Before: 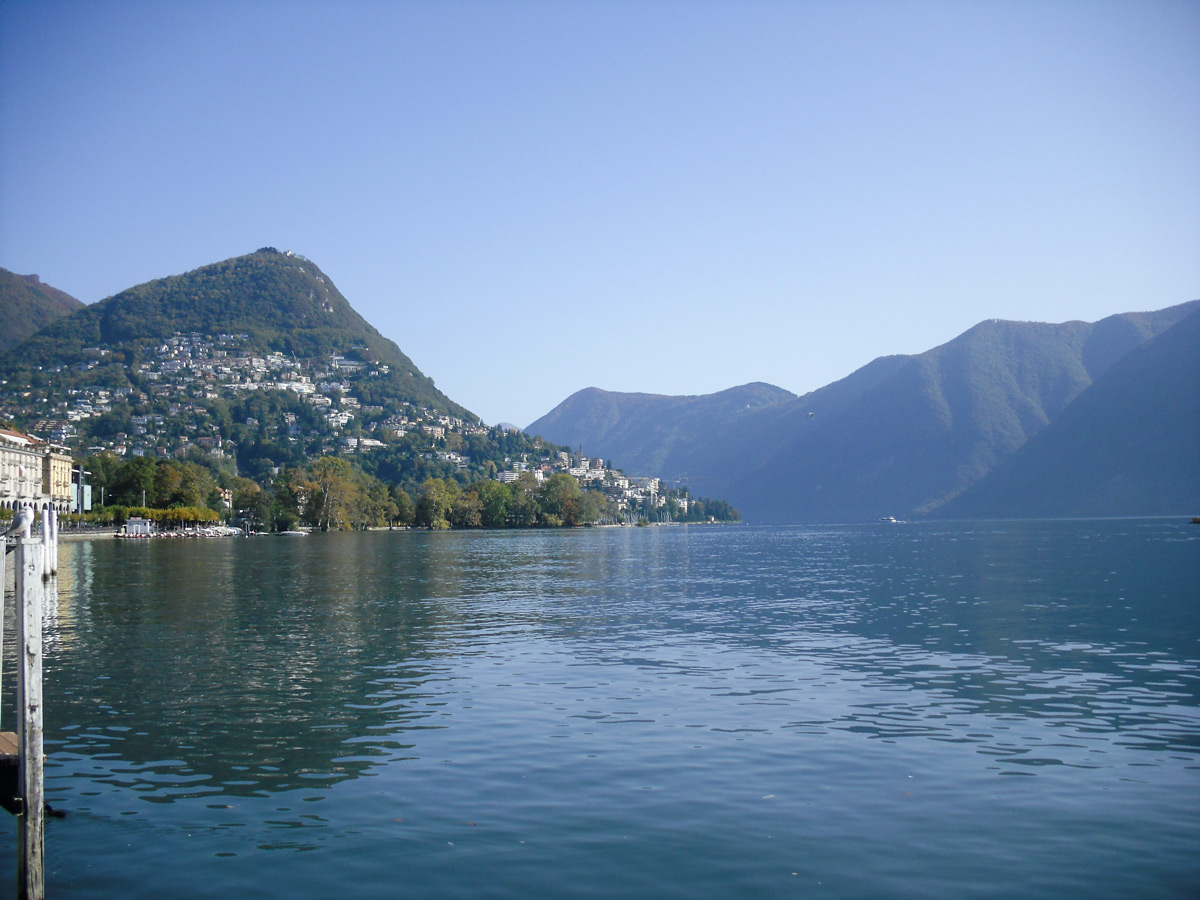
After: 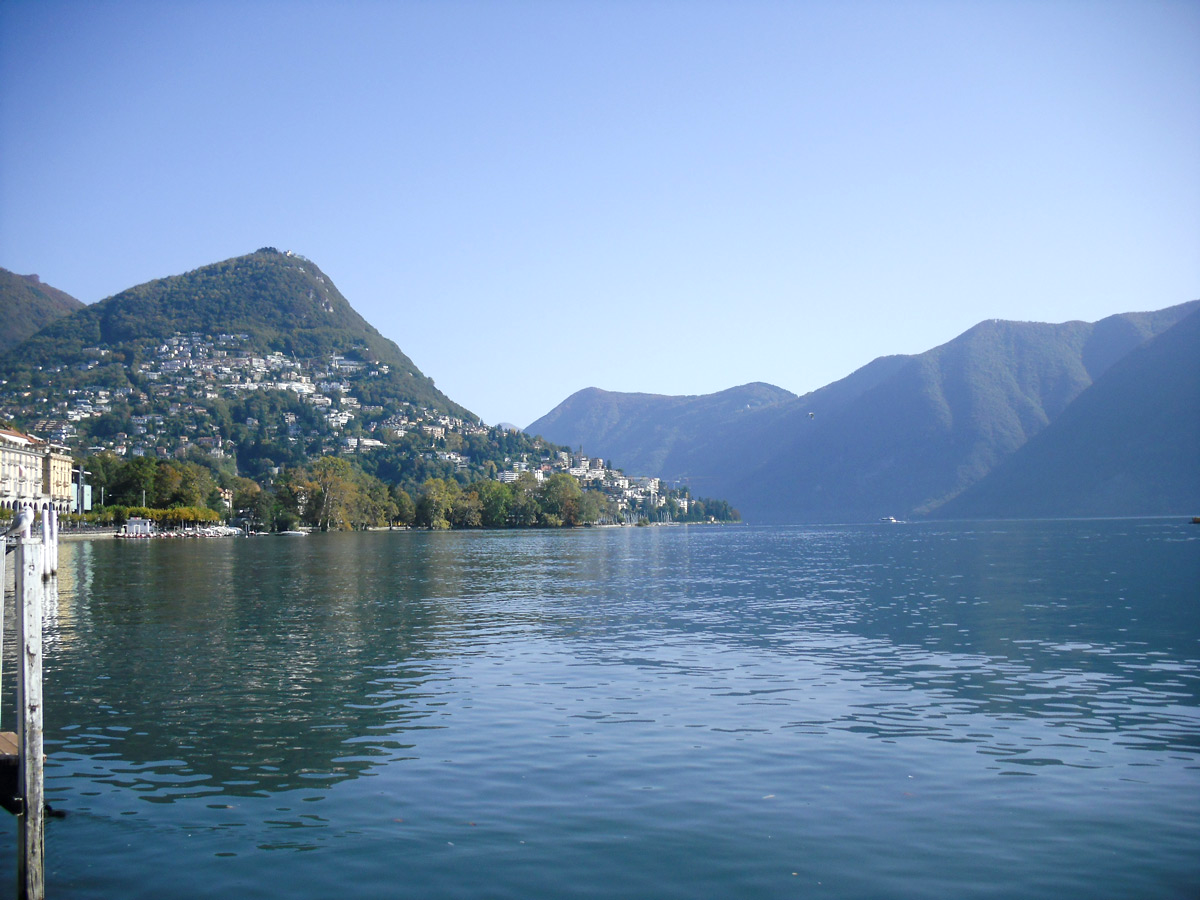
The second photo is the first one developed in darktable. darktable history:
exposure: exposure 0.207 EV, compensate highlight preservation false
